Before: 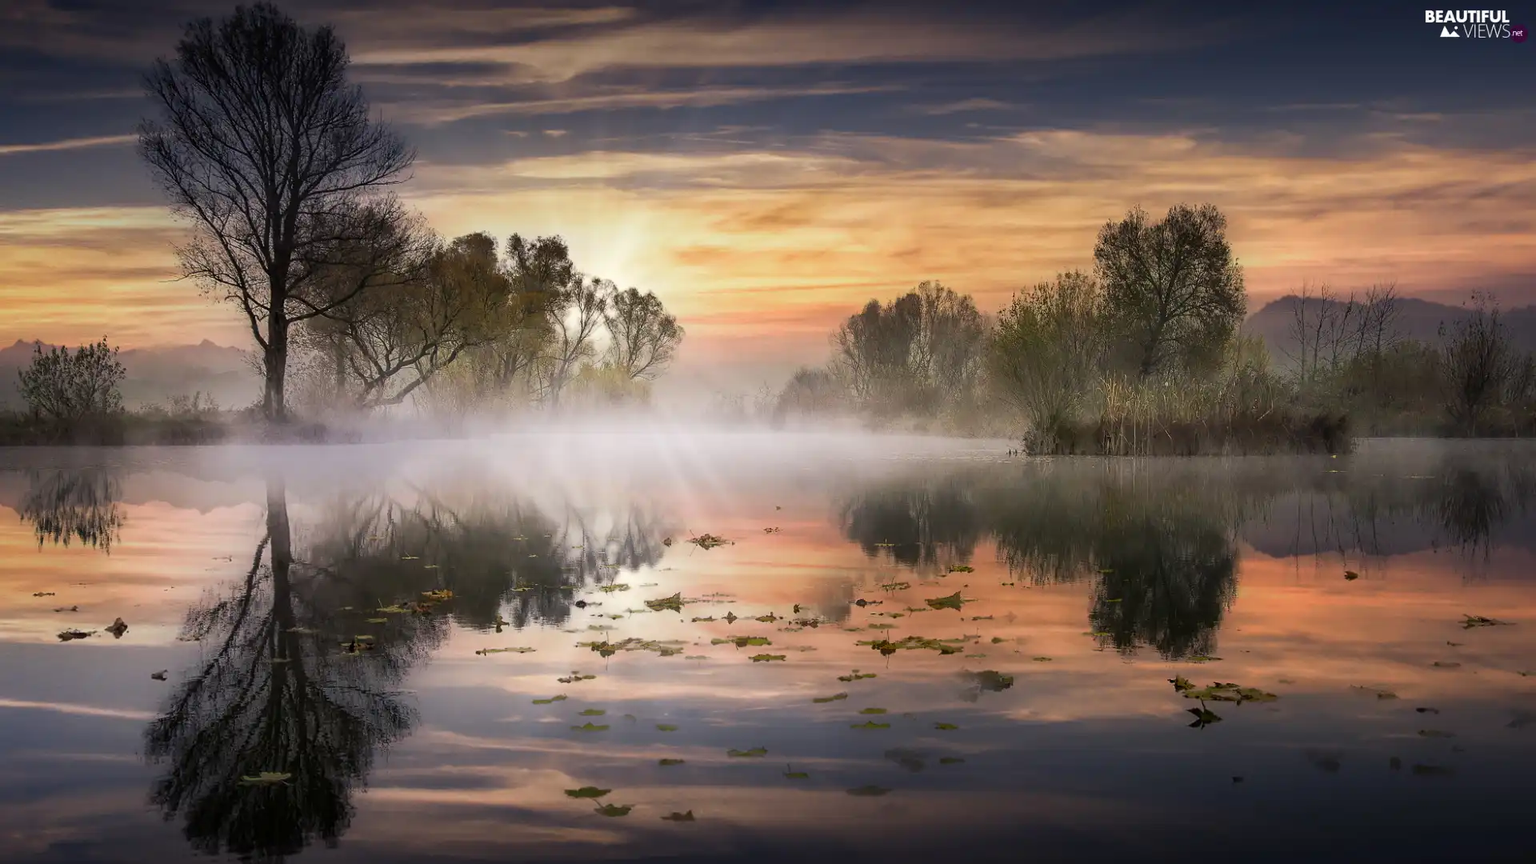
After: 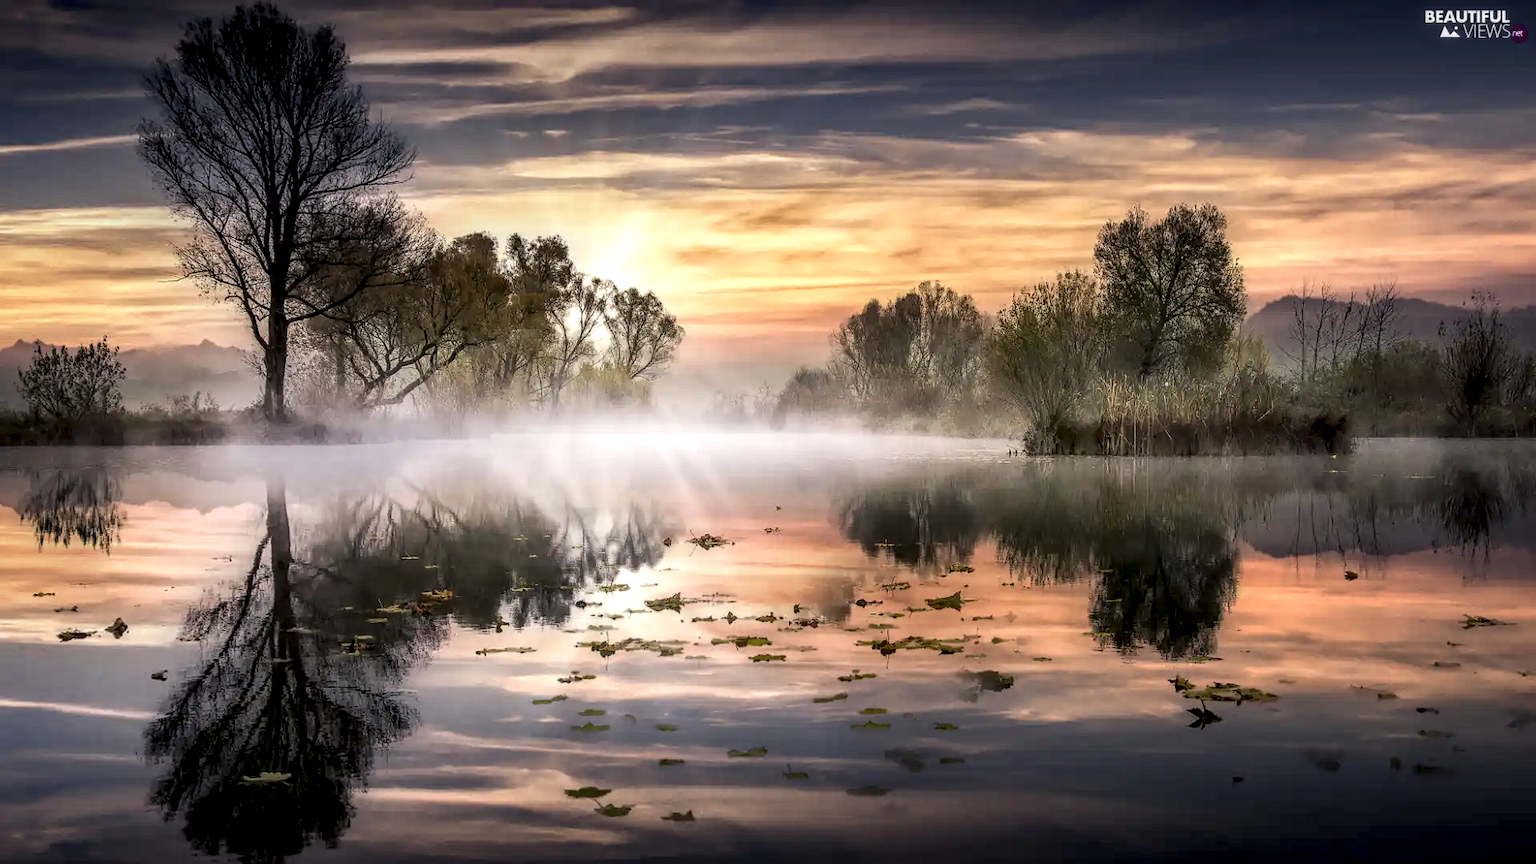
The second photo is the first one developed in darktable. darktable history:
local contrast: highlights 2%, shadows 4%, detail 182%
